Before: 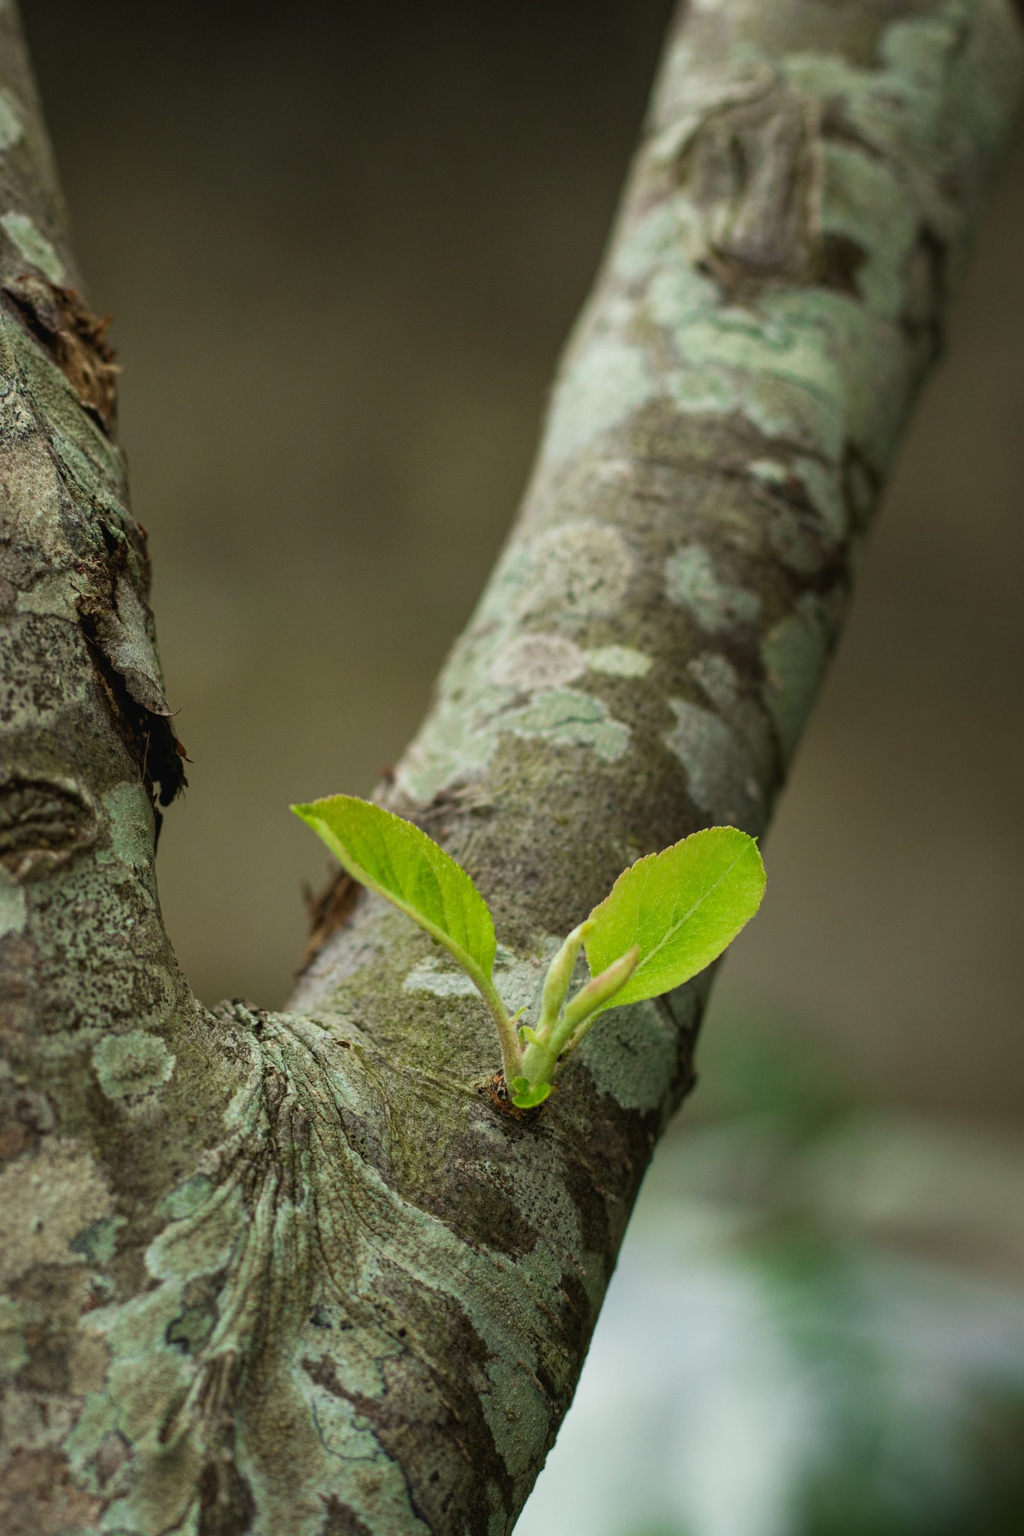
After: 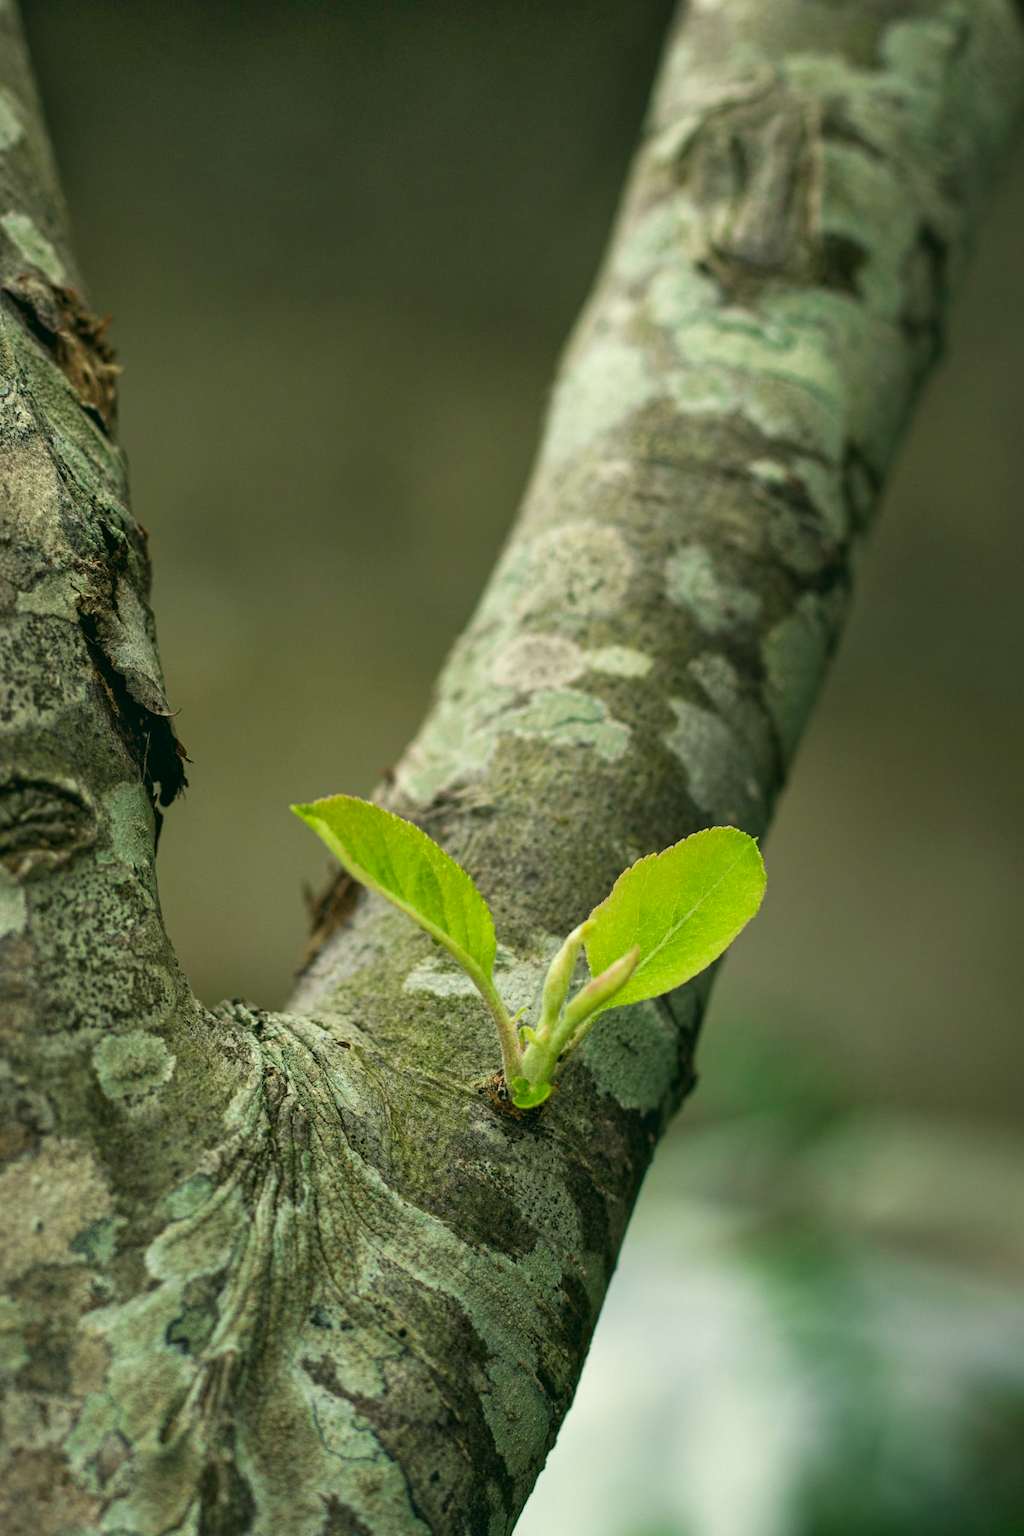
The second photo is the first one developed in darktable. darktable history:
shadows and highlights: radius 46.18, white point adjustment 6.72, compress 79.9%, soften with gaussian
color correction: highlights a* -0.421, highlights b* 9.13, shadows a* -8.99, shadows b* 0.632
